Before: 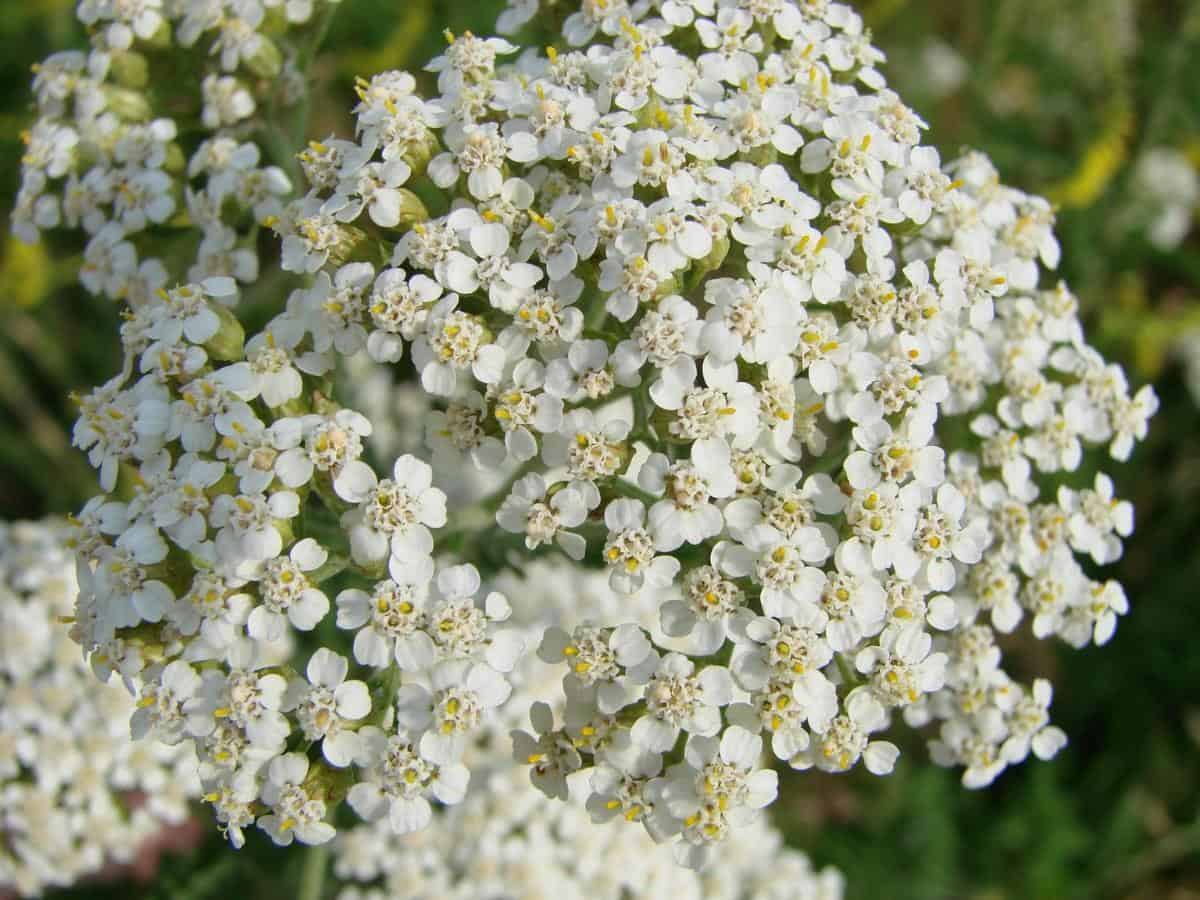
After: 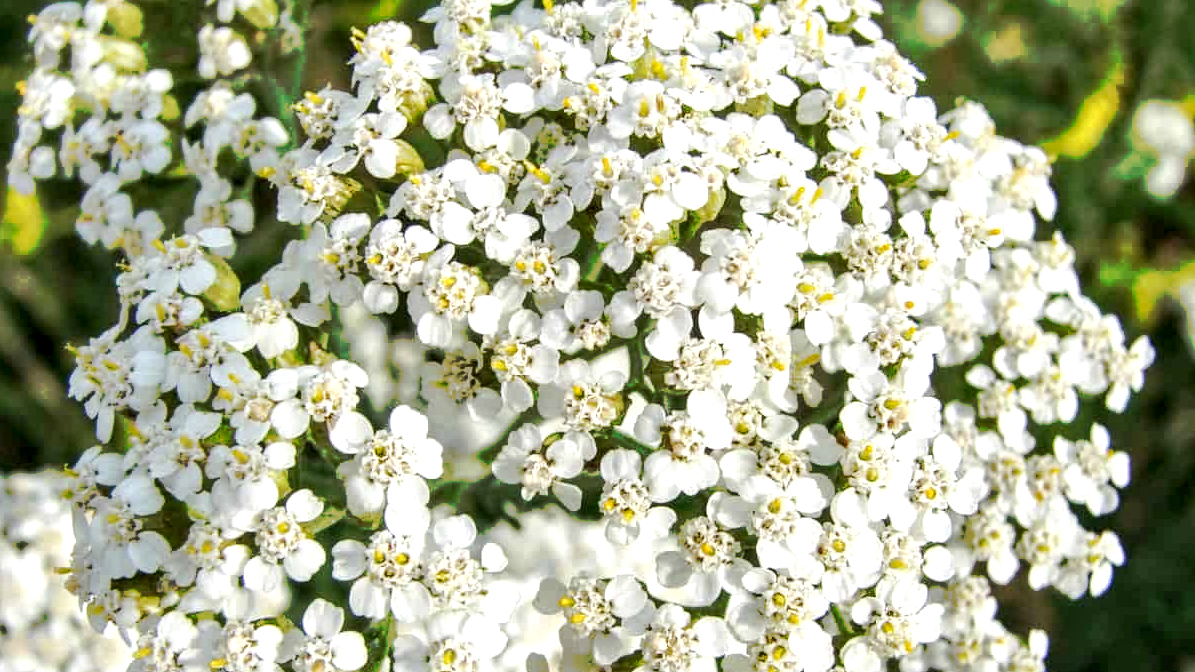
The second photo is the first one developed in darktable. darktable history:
crop: left 0.387%, top 5.469%, bottom 19.809%
tone curve: curves: ch0 [(0, 0) (0.003, 0.003) (0.011, 0.011) (0.025, 0.024) (0.044, 0.043) (0.069, 0.067) (0.1, 0.096) (0.136, 0.131) (0.177, 0.171) (0.224, 0.217) (0.277, 0.267) (0.335, 0.324) (0.399, 0.385) (0.468, 0.452) (0.543, 0.632) (0.623, 0.697) (0.709, 0.766) (0.801, 0.839) (0.898, 0.917) (1, 1)], preserve colors none
local contrast: detail 160%
exposure: exposure 0.493 EV, compensate highlight preservation false
